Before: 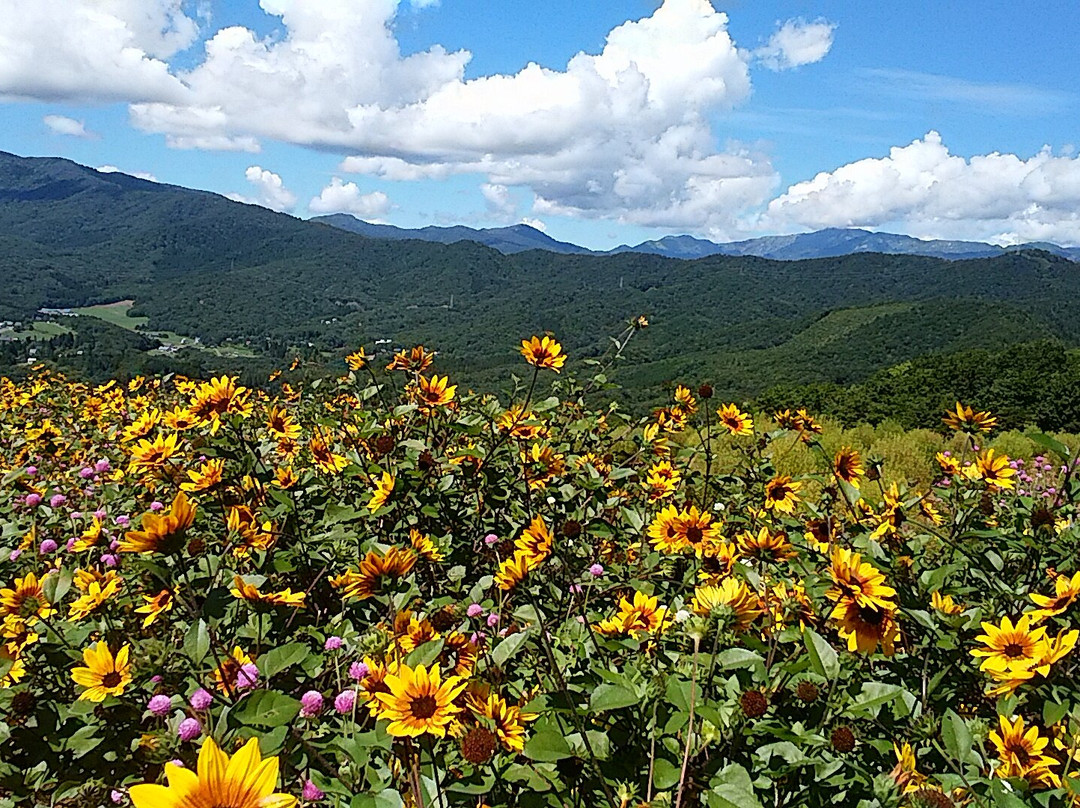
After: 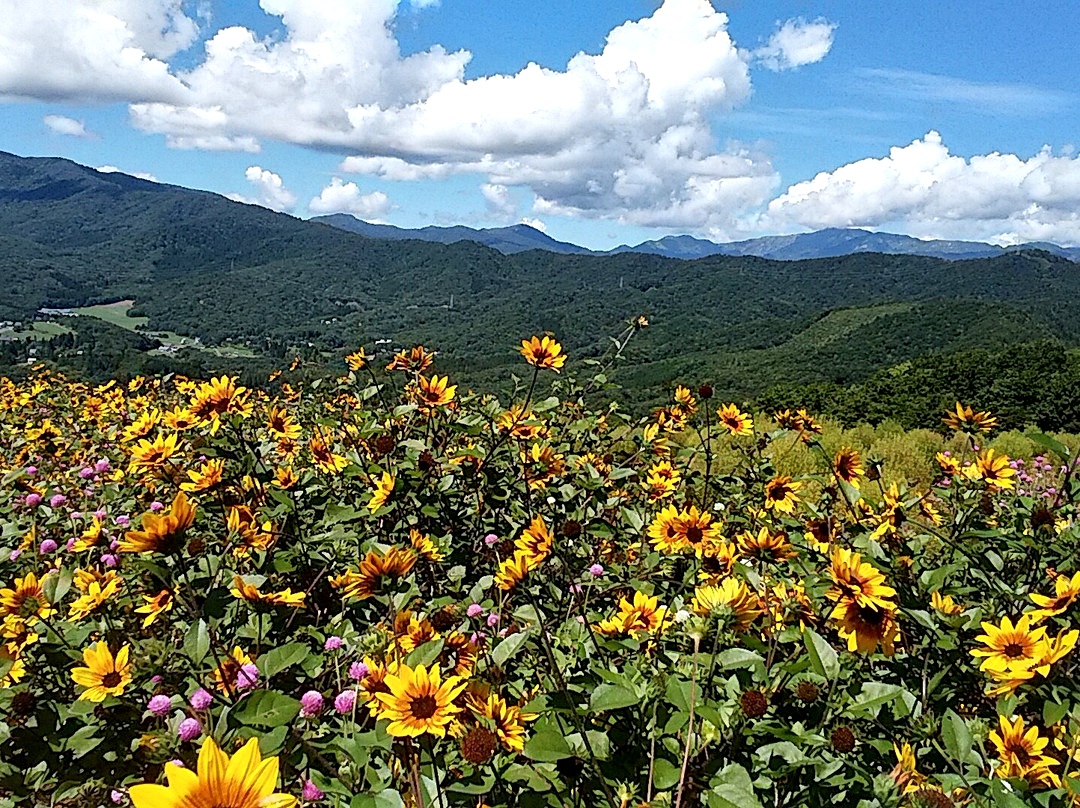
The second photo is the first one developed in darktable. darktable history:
local contrast: mode bilateral grid, contrast 20, coarseness 50, detail 161%, midtone range 0.2
